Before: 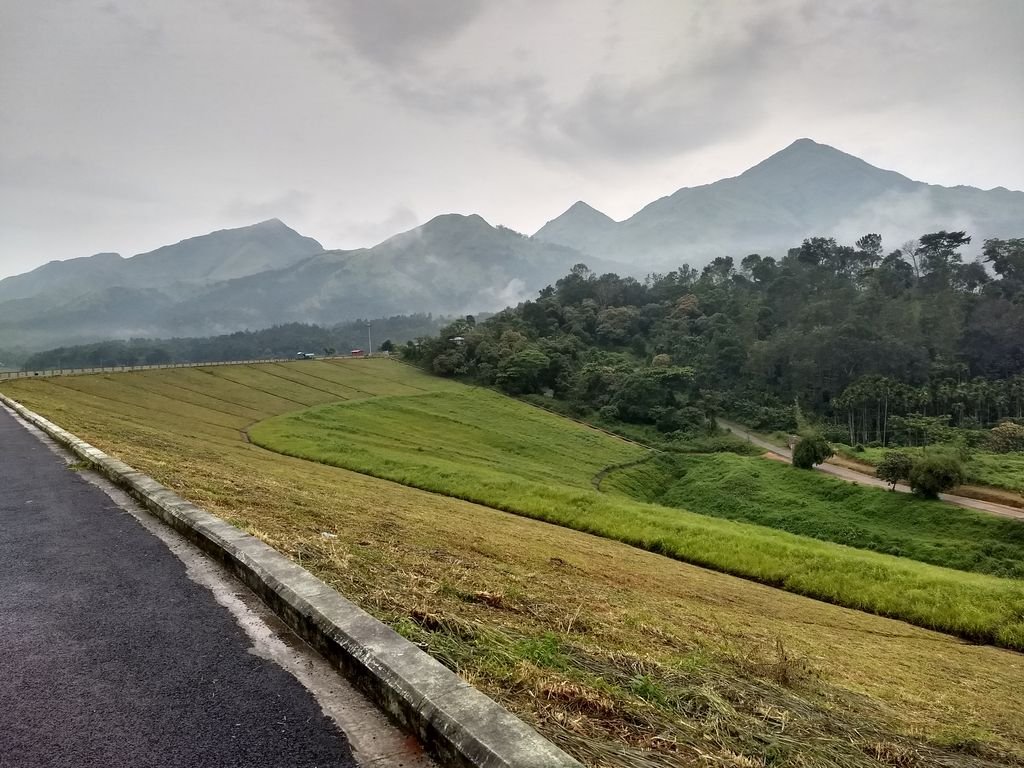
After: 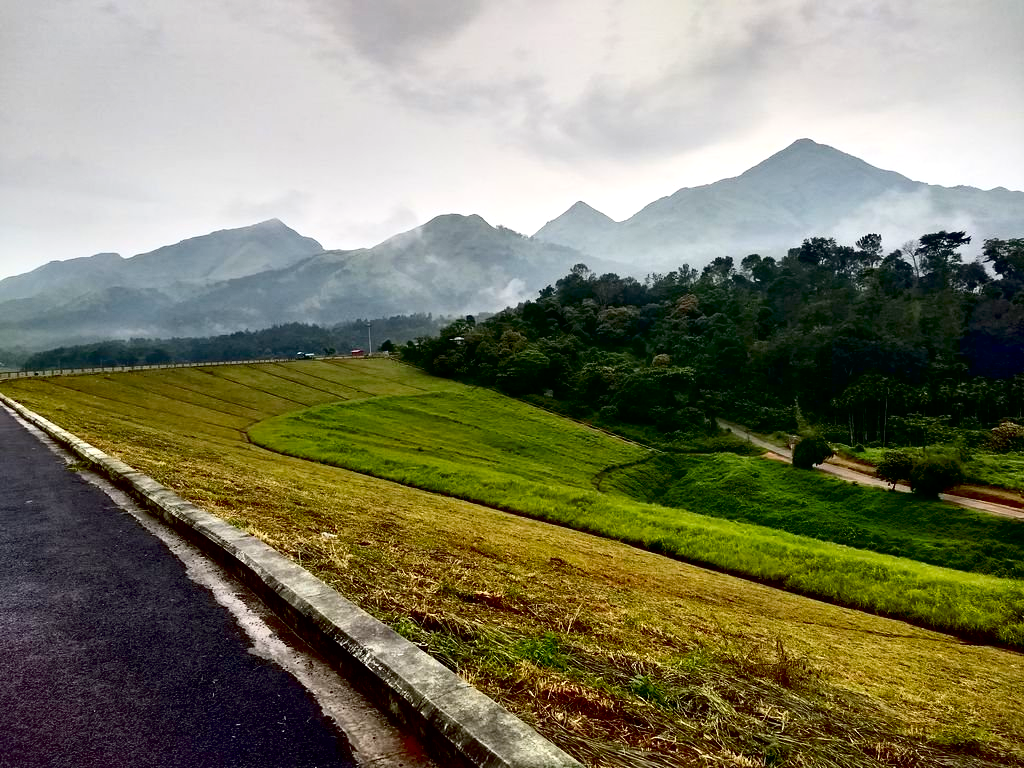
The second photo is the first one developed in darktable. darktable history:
exposure: black level correction 0.031, exposure 0.304 EV, compensate highlight preservation false
contrast brightness saturation: contrast 0.19, brightness -0.11, saturation 0.21
